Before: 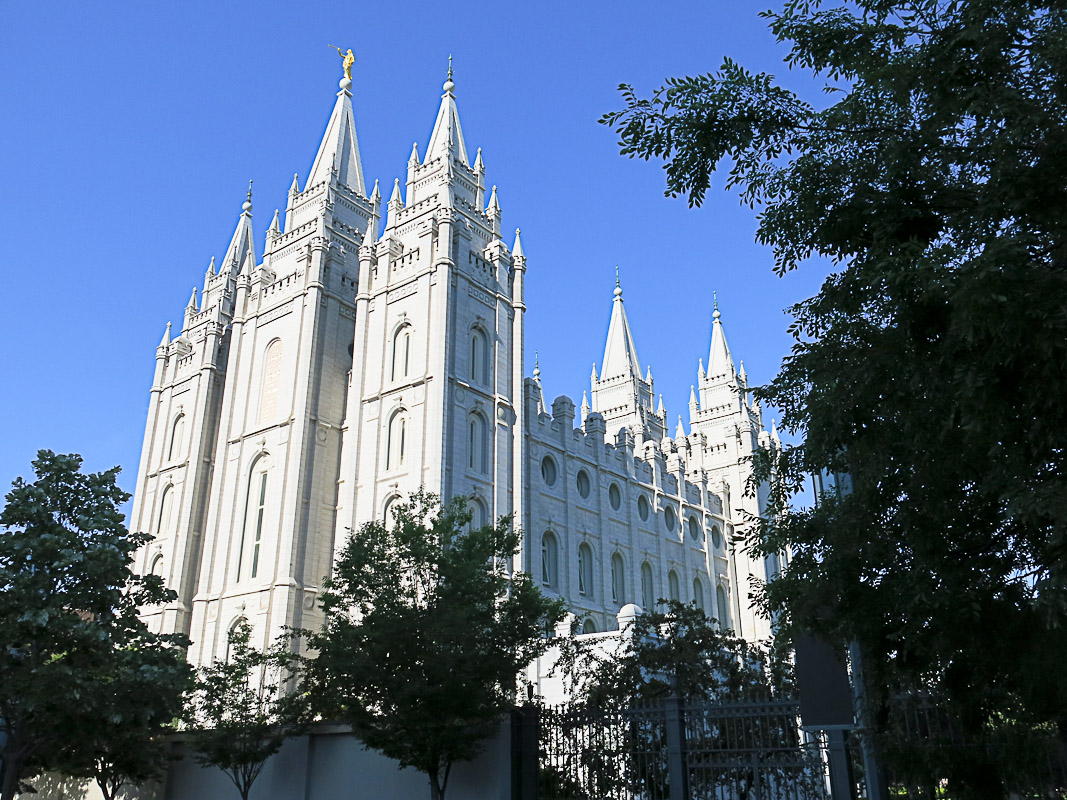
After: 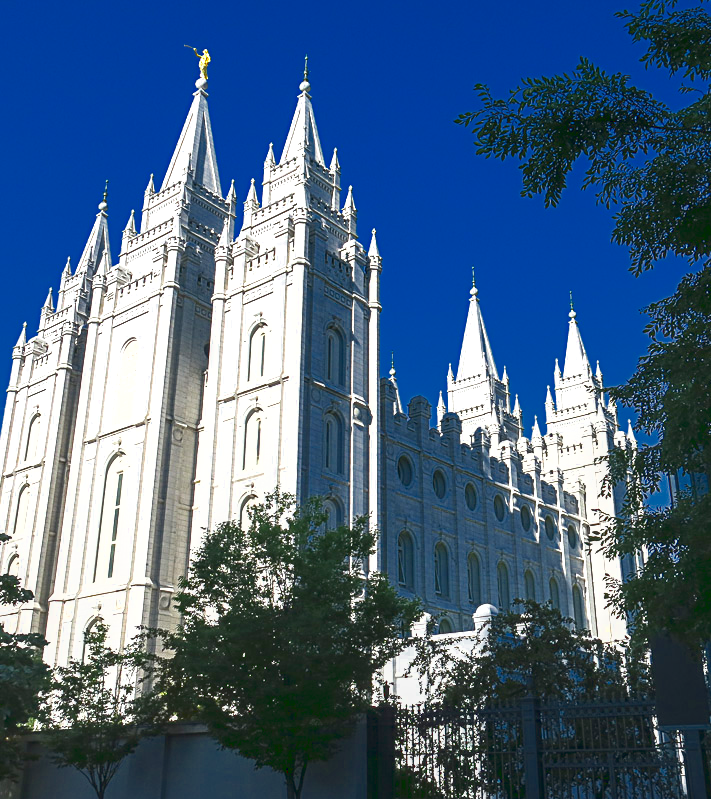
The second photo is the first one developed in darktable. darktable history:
tone curve: curves: ch0 [(0, 0.081) (0.483, 0.453) (0.881, 0.992)]
local contrast: detail 130%
color zones: curves: ch0 [(0, 0.497) (0.143, 0.5) (0.286, 0.5) (0.429, 0.483) (0.571, 0.116) (0.714, -0.006) (0.857, 0.28) (1, 0.497)]
crop and rotate: left 13.537%, right 19.796%
color balance: output saturation 120%
